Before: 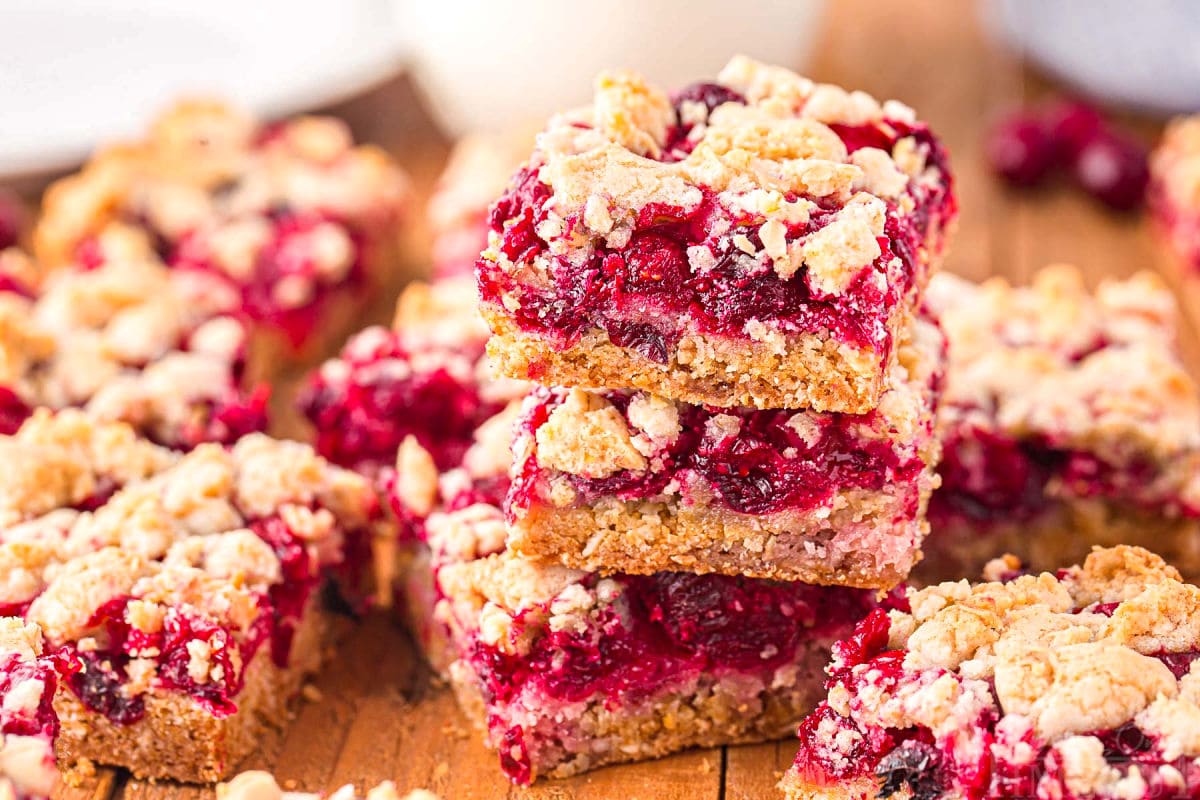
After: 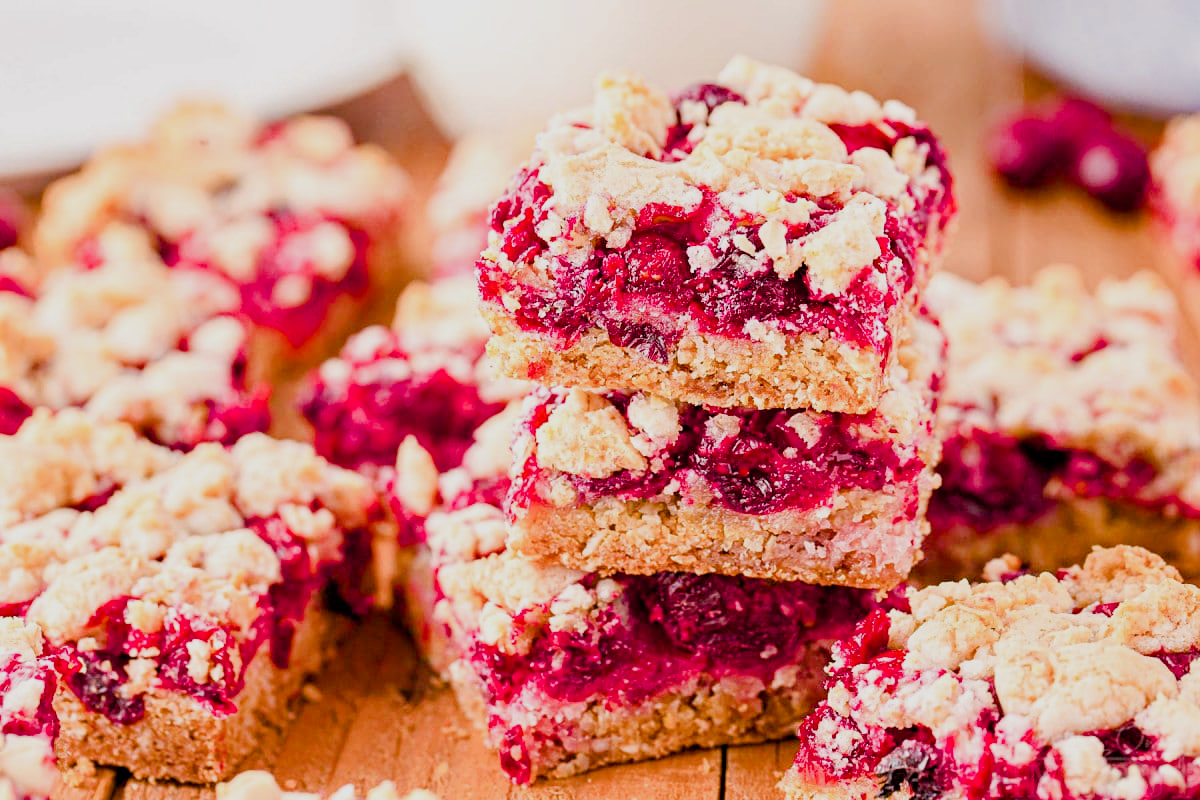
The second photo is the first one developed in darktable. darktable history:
filmic rgb: black relative exposure -7.65 EV, white relative exposure 4.56 EV, hardness 3.61
exposure: black level correction 0.005, exposure 0.014 EV, compensate highlight preservation false
color balance rgb: perceptual saturation grading › global saturation 20%, perceptual saturation grading › highlights -50%, perceptual saturation grading › shadows 30%, perceptual brilliance grading › global brilliance 10%, perceptual brilliance grading › shadows 15%
tone equalizer: on, module defaults
